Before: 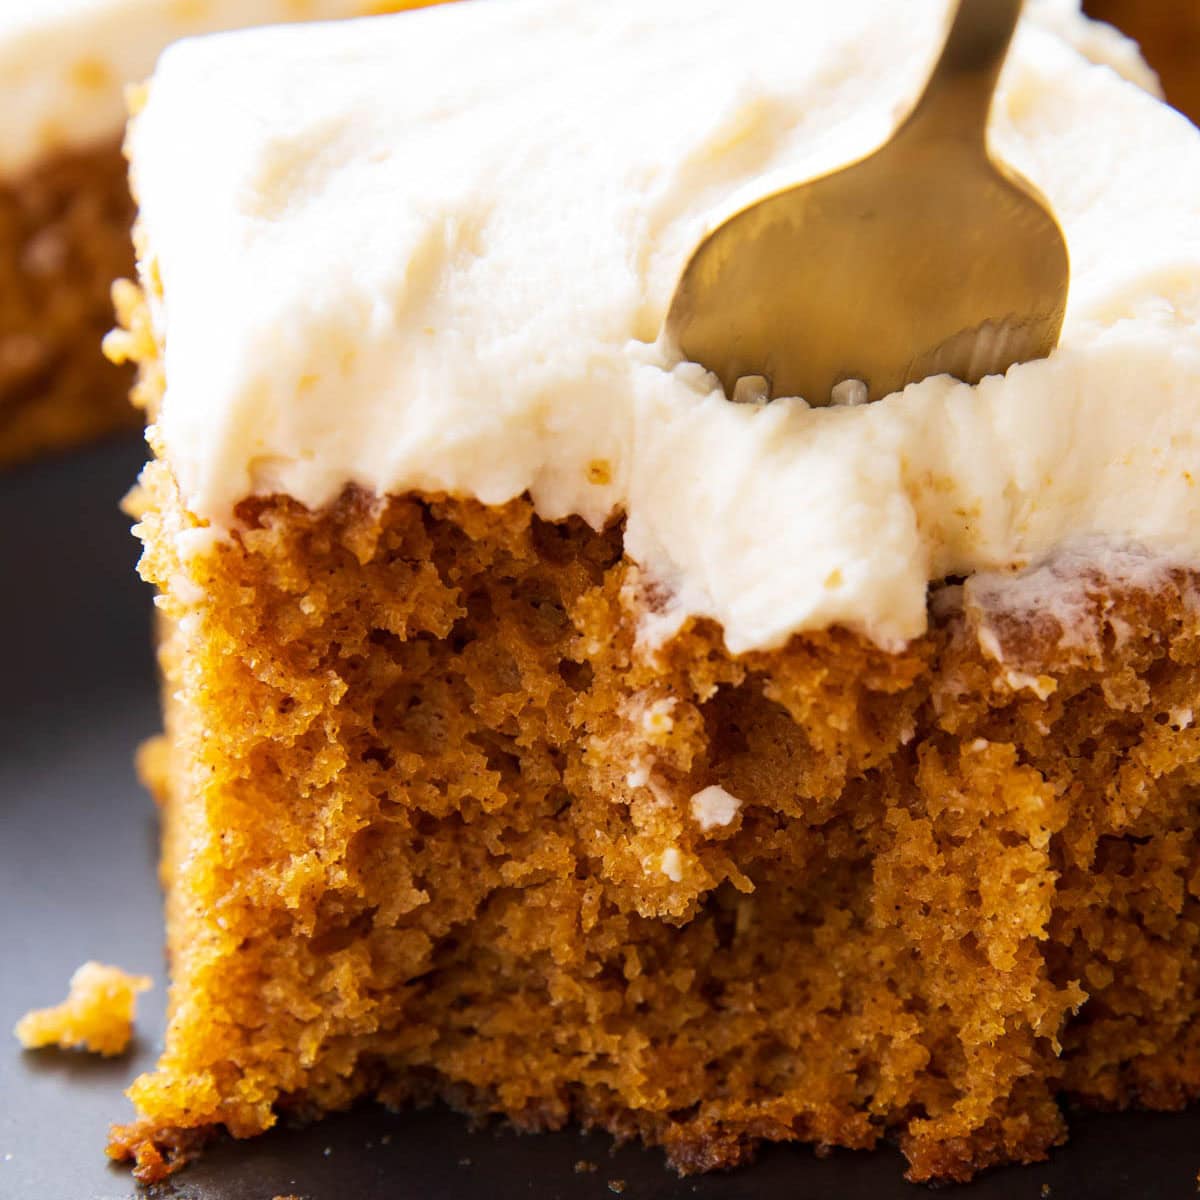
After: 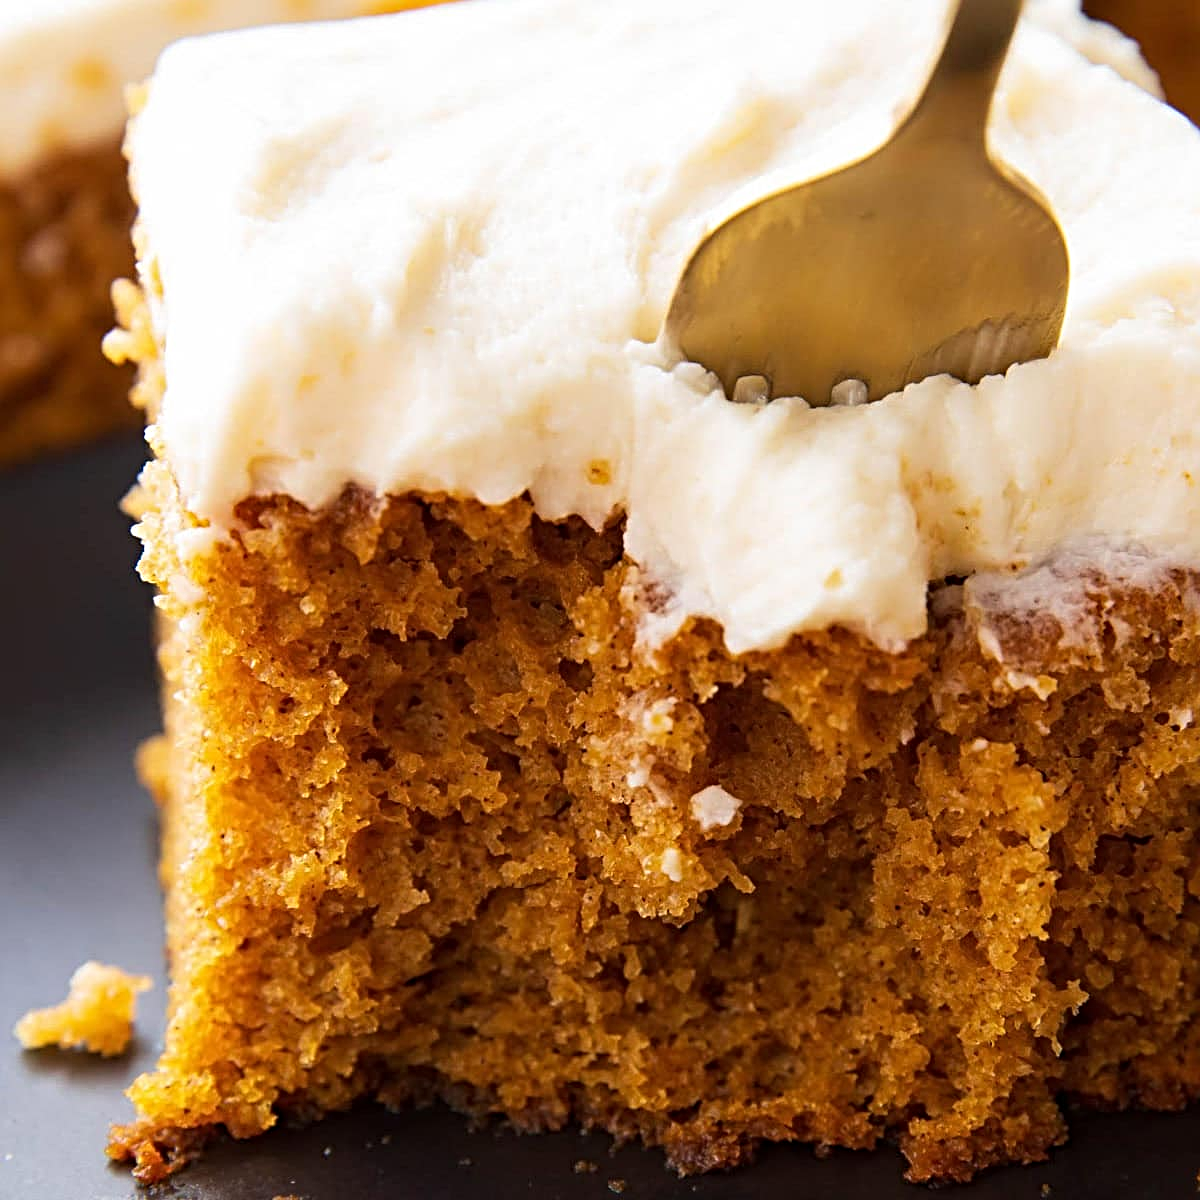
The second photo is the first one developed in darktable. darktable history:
sharpen: radius 3.999
